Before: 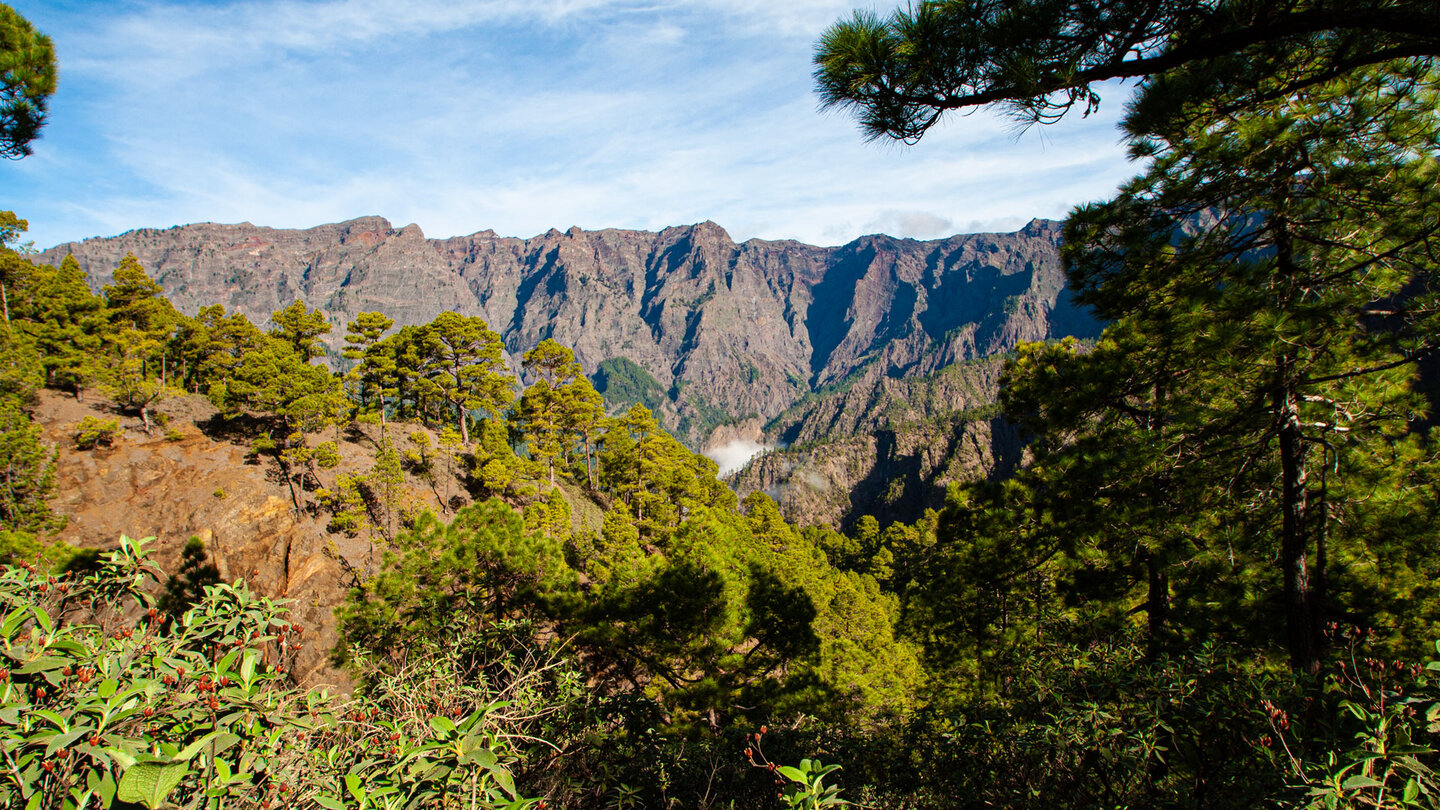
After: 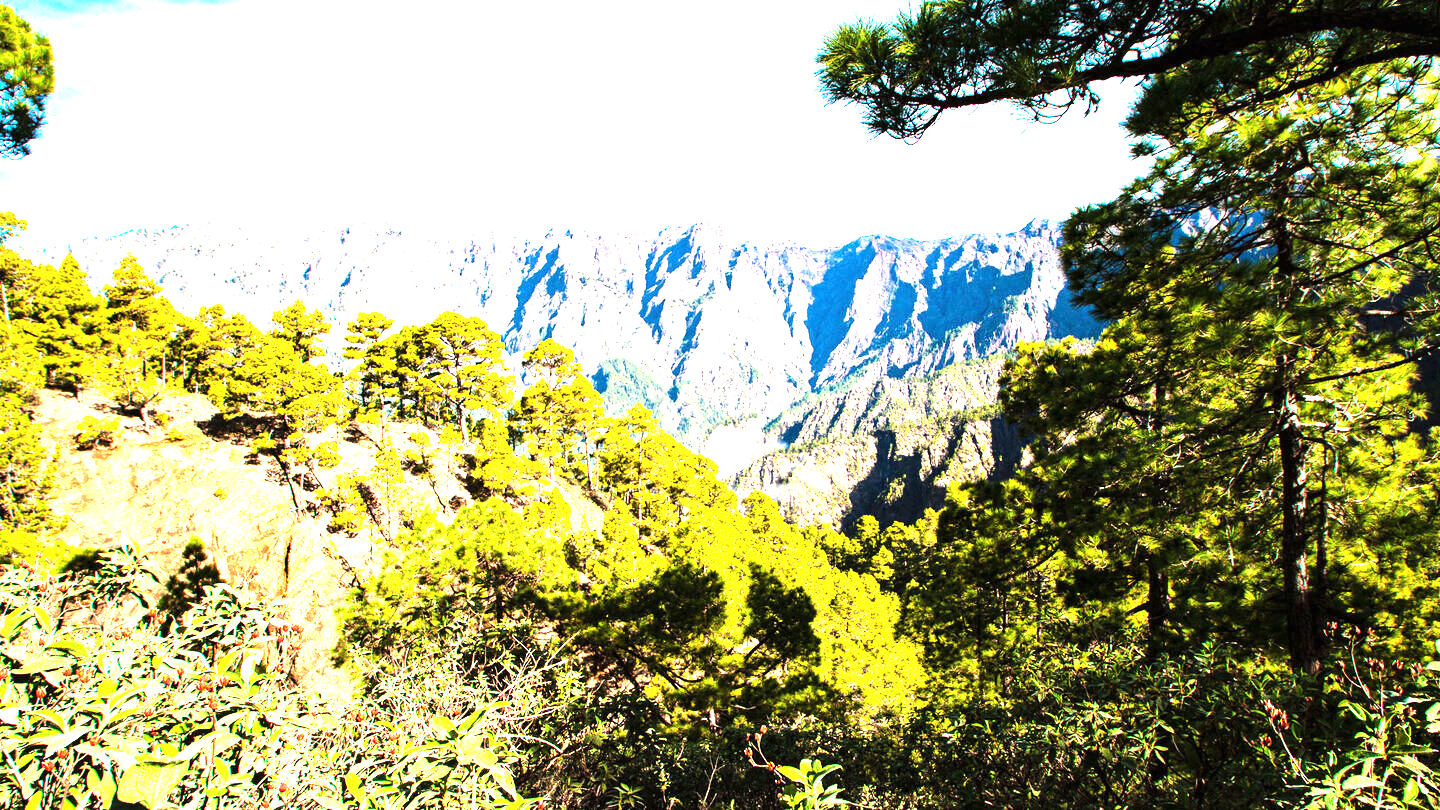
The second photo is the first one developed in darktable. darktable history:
tone equalizer: -8 EV -0.772 EV, -7 EV -0.673 EV, -6 EV -0.569 EV, -5 EV -0.41 EV, -3 EV 0.396 EV, -2 EV 0.6 EV, -1 EV 0.684 EV, +0 EV 0.731 EV, edges refinement/feathering 500, mask exposure compensation -1.57 EV, preserve details no
exposure: black level correction 0, exposure 2.091 EV, compensate highlight preservation false
